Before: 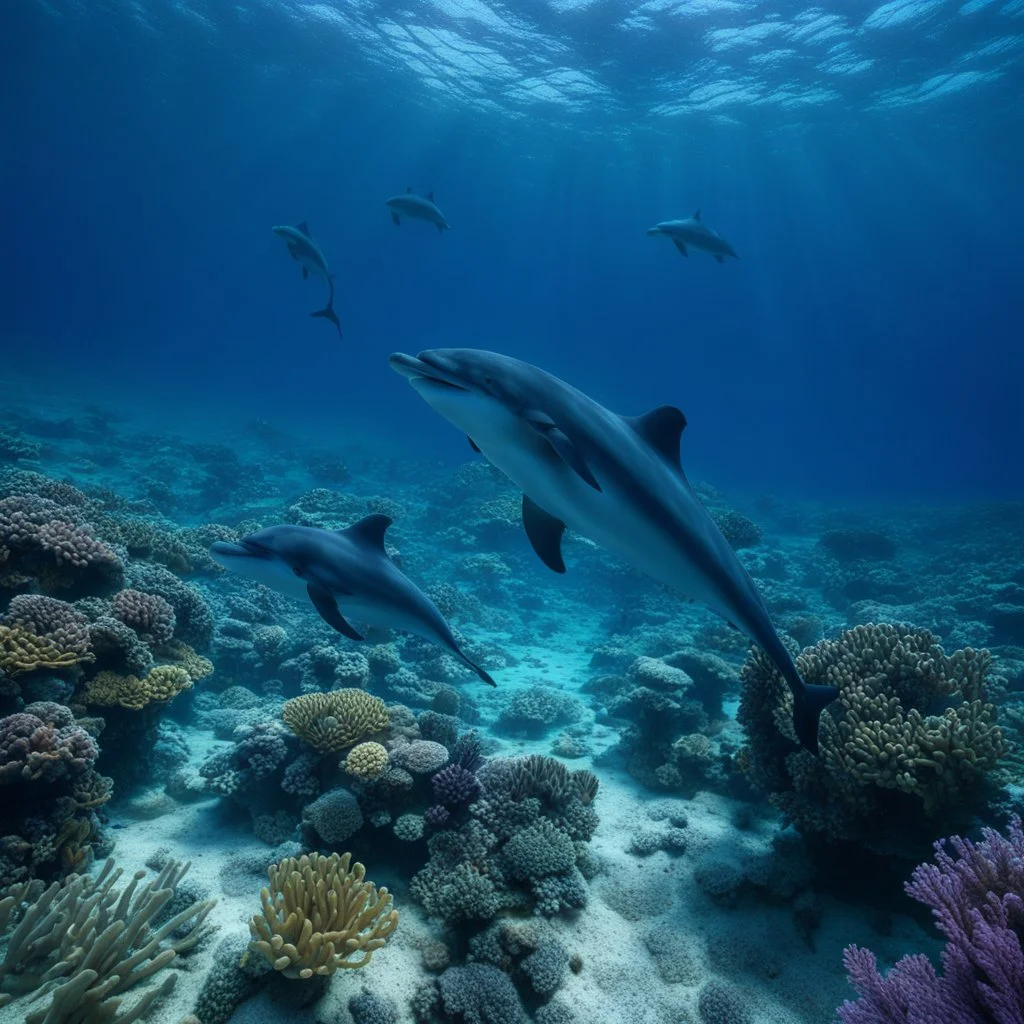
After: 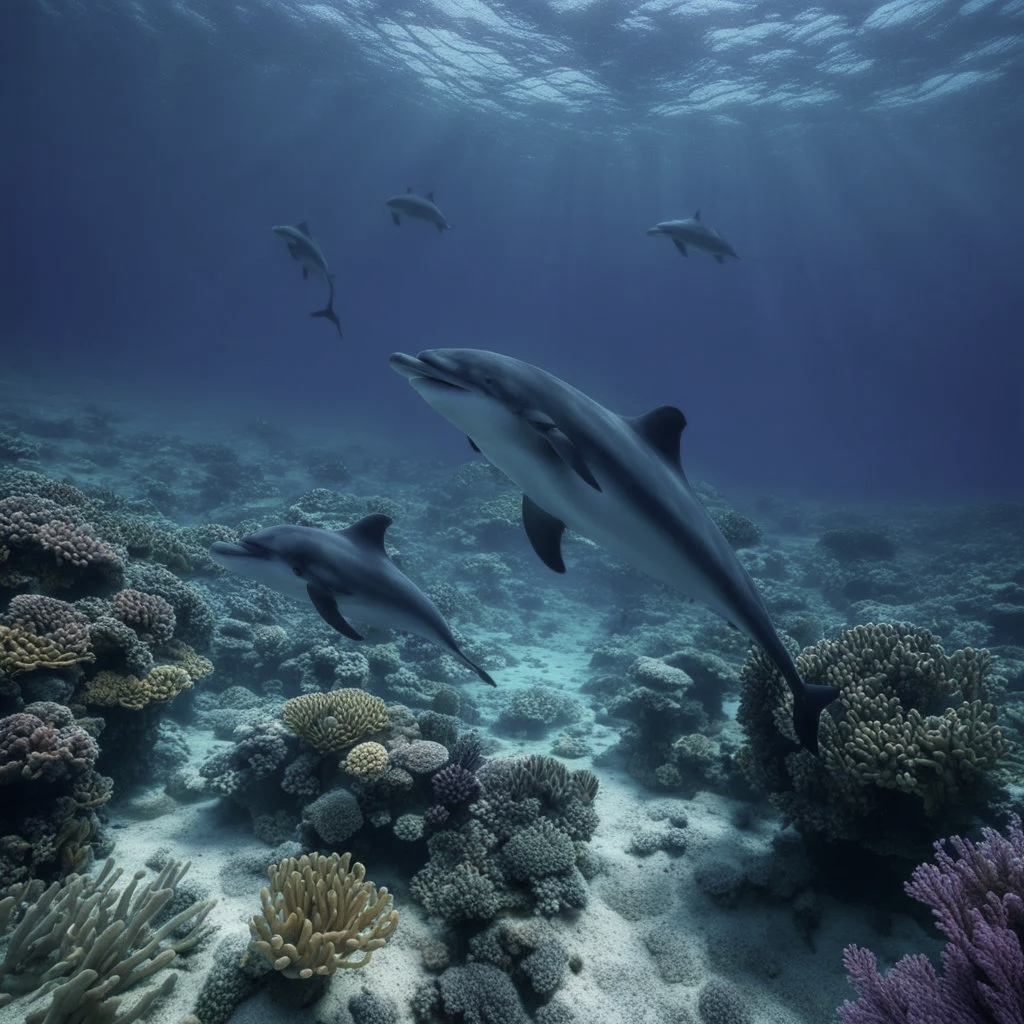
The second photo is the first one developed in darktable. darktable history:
color correction: highlights a* 5.51, highlights b* 5.18, saturation 0.666
